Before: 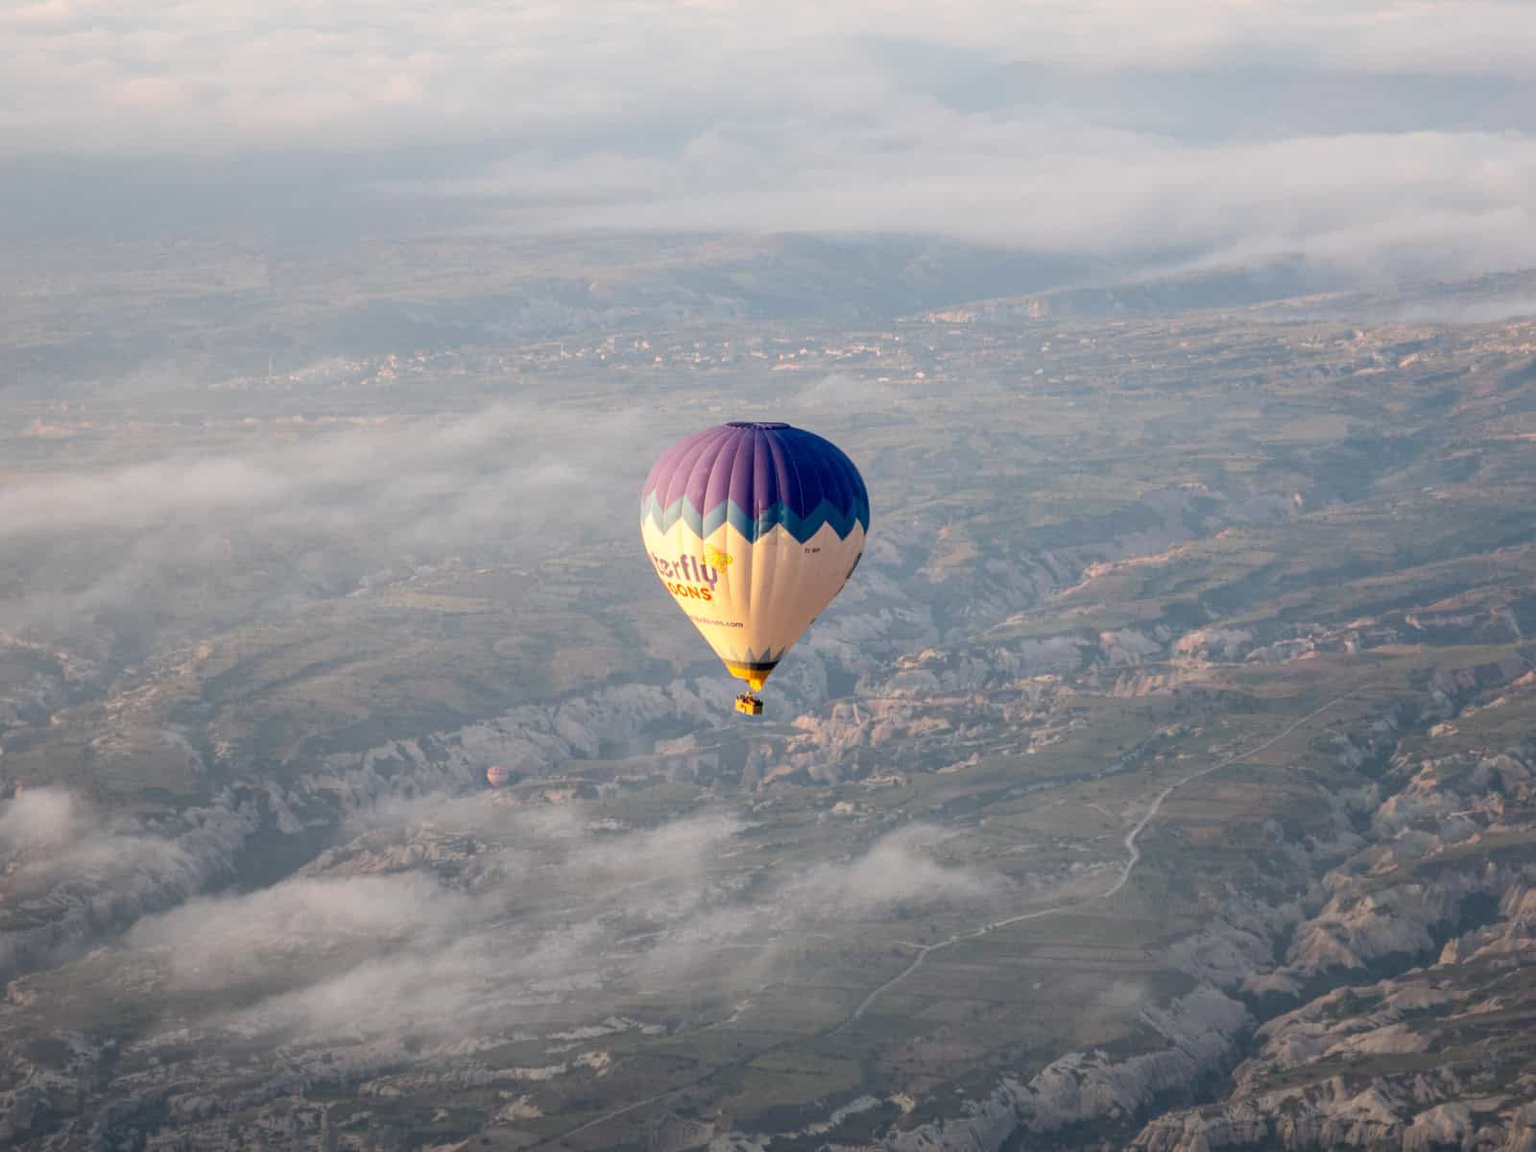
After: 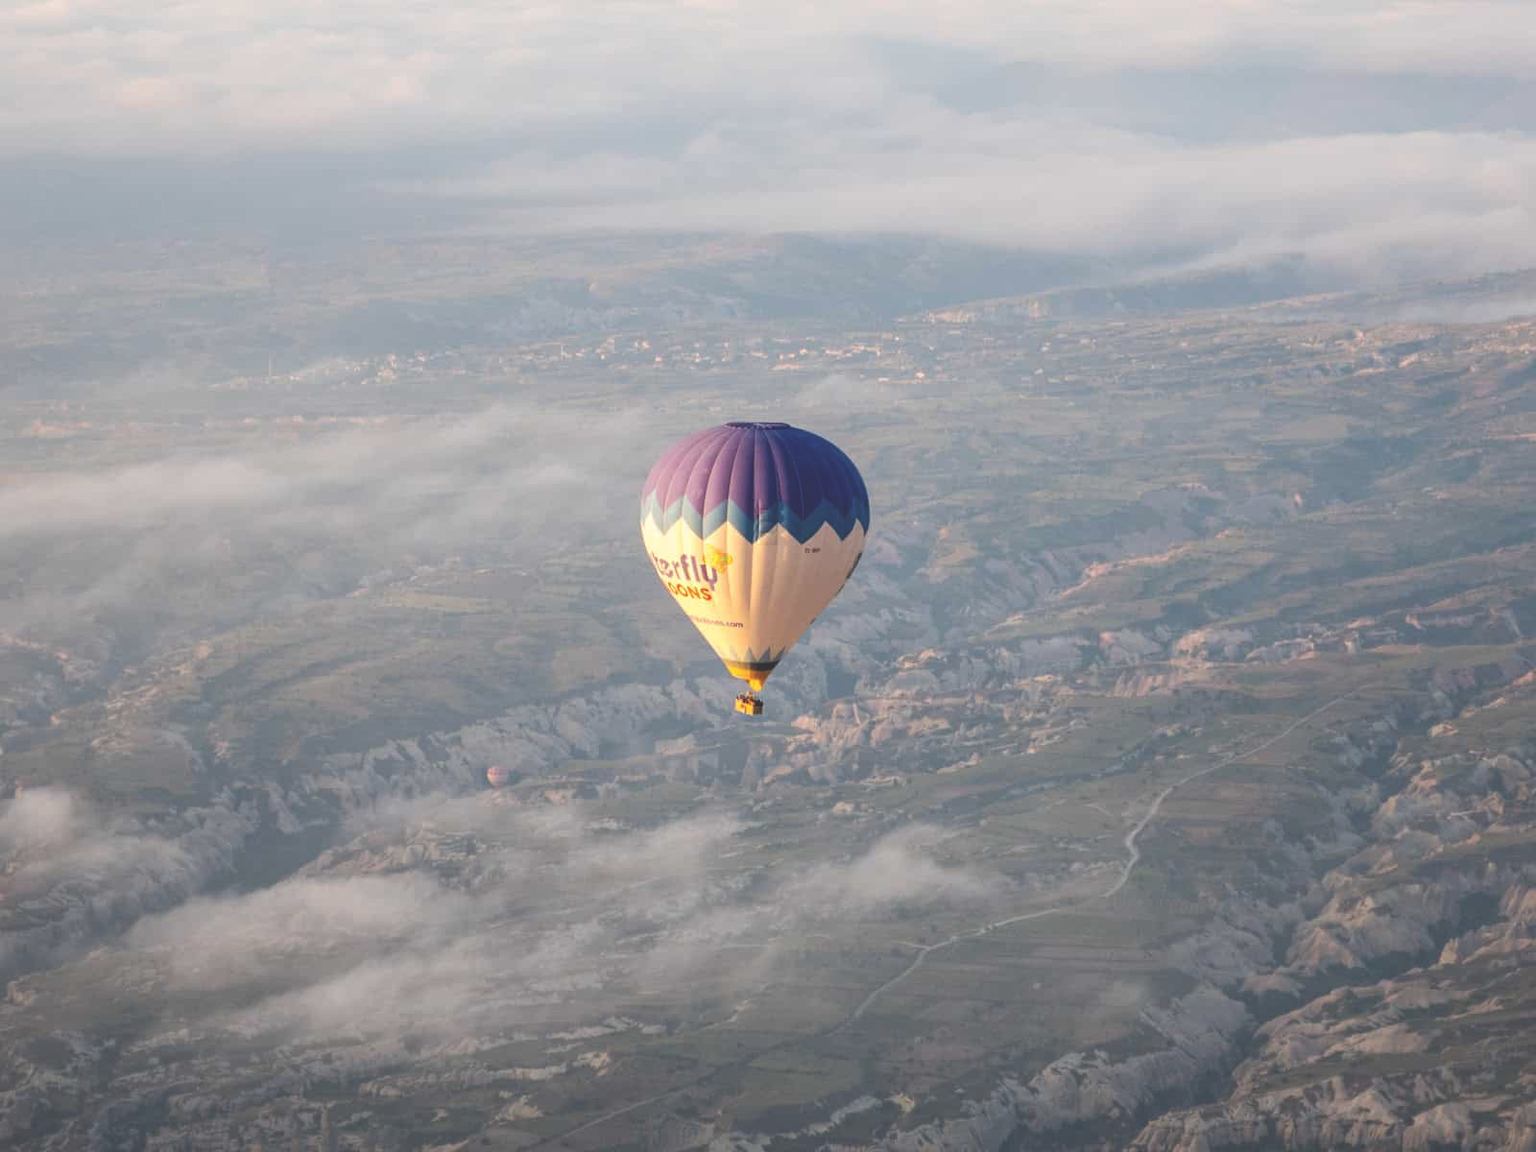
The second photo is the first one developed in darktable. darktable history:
exposure: black level correction -0.031, compensate exposure bias true, compensate highlight preservation false
